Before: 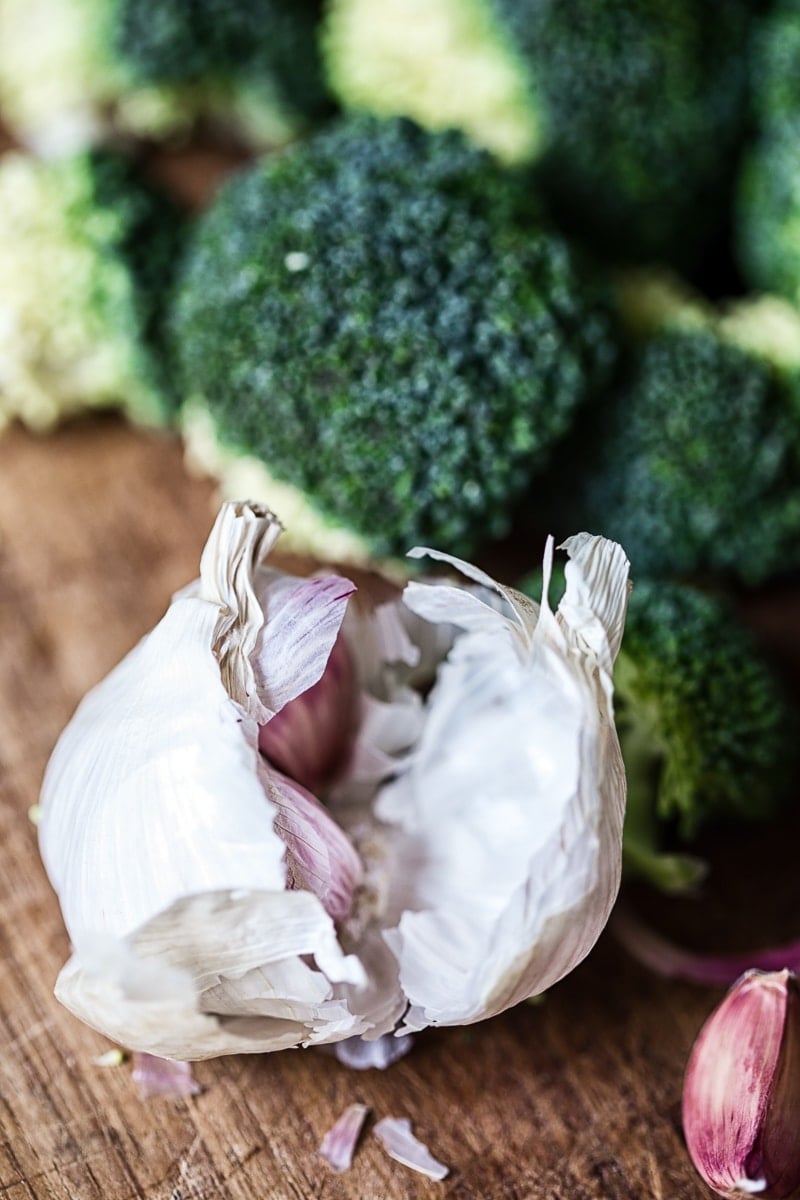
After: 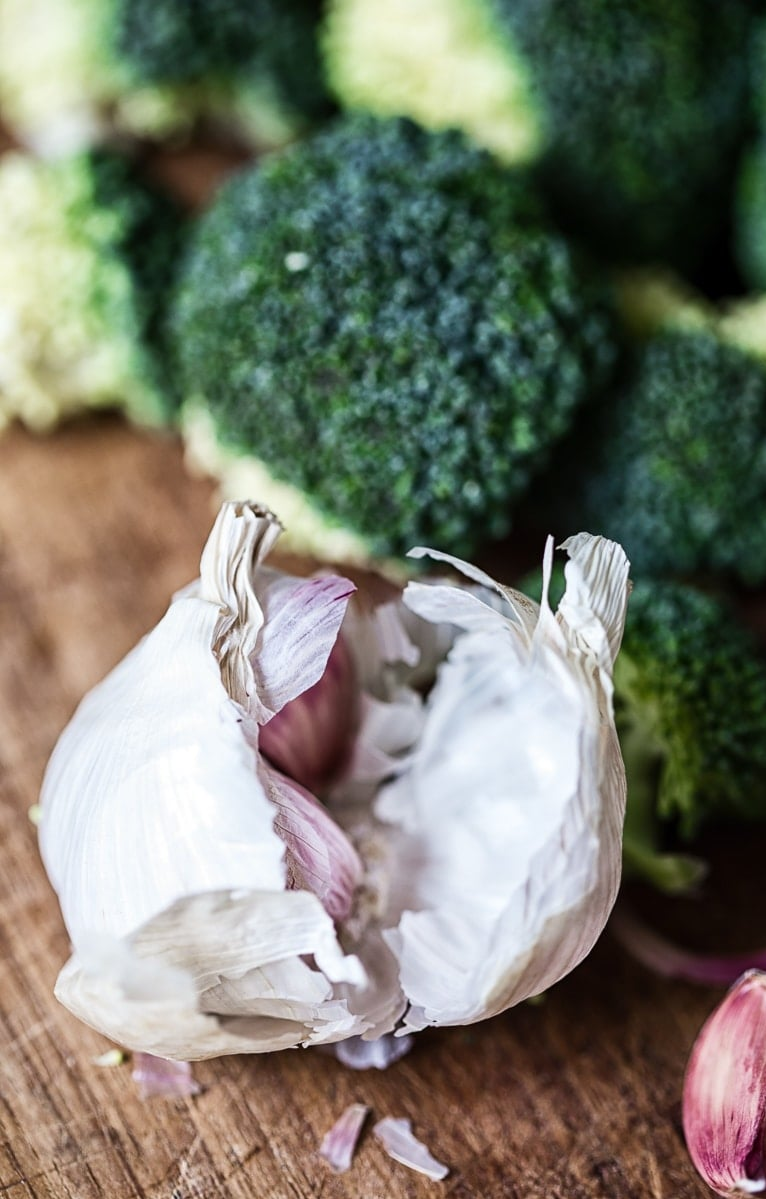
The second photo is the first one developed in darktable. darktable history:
crop: right 4.162%, bottom 0.048%
